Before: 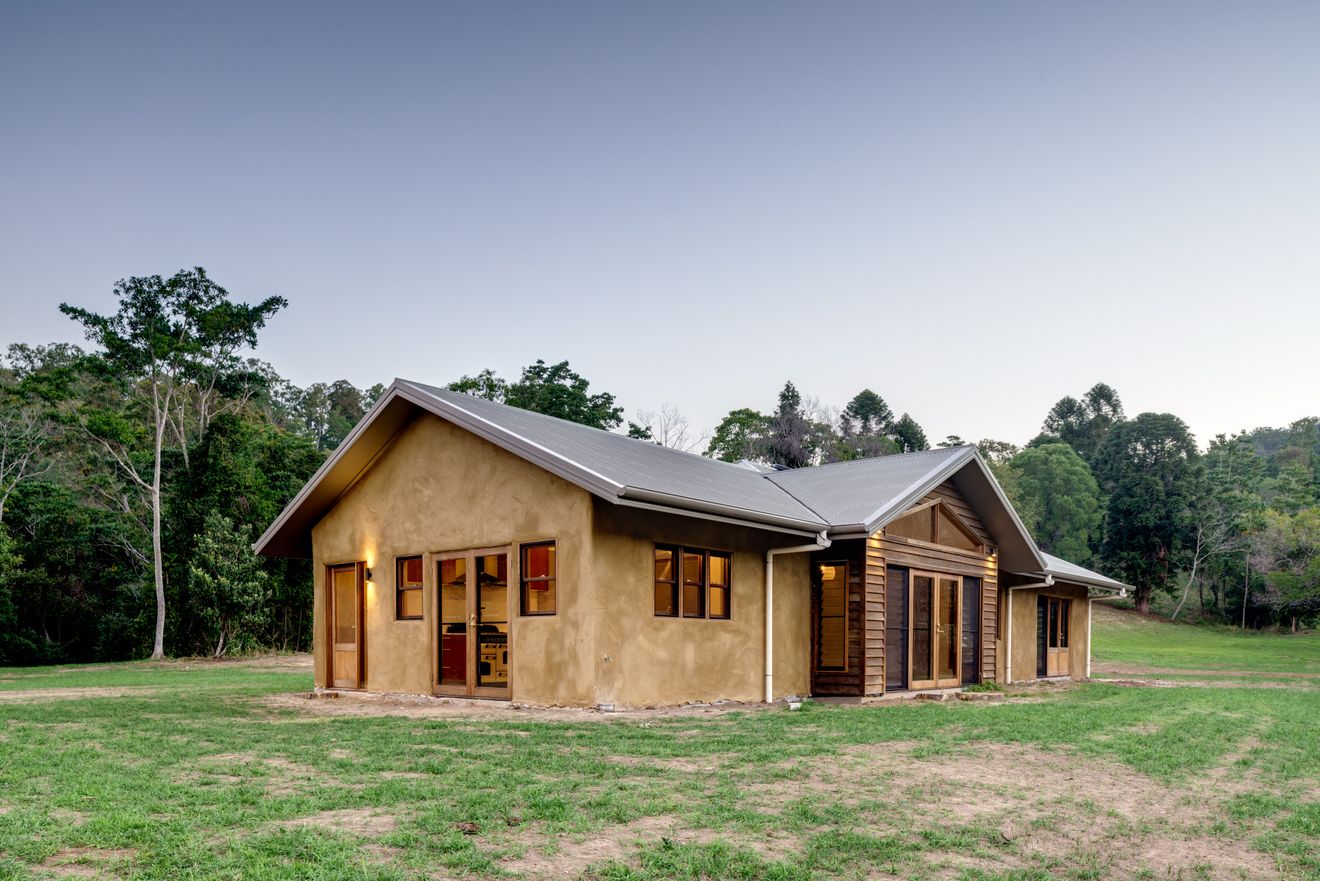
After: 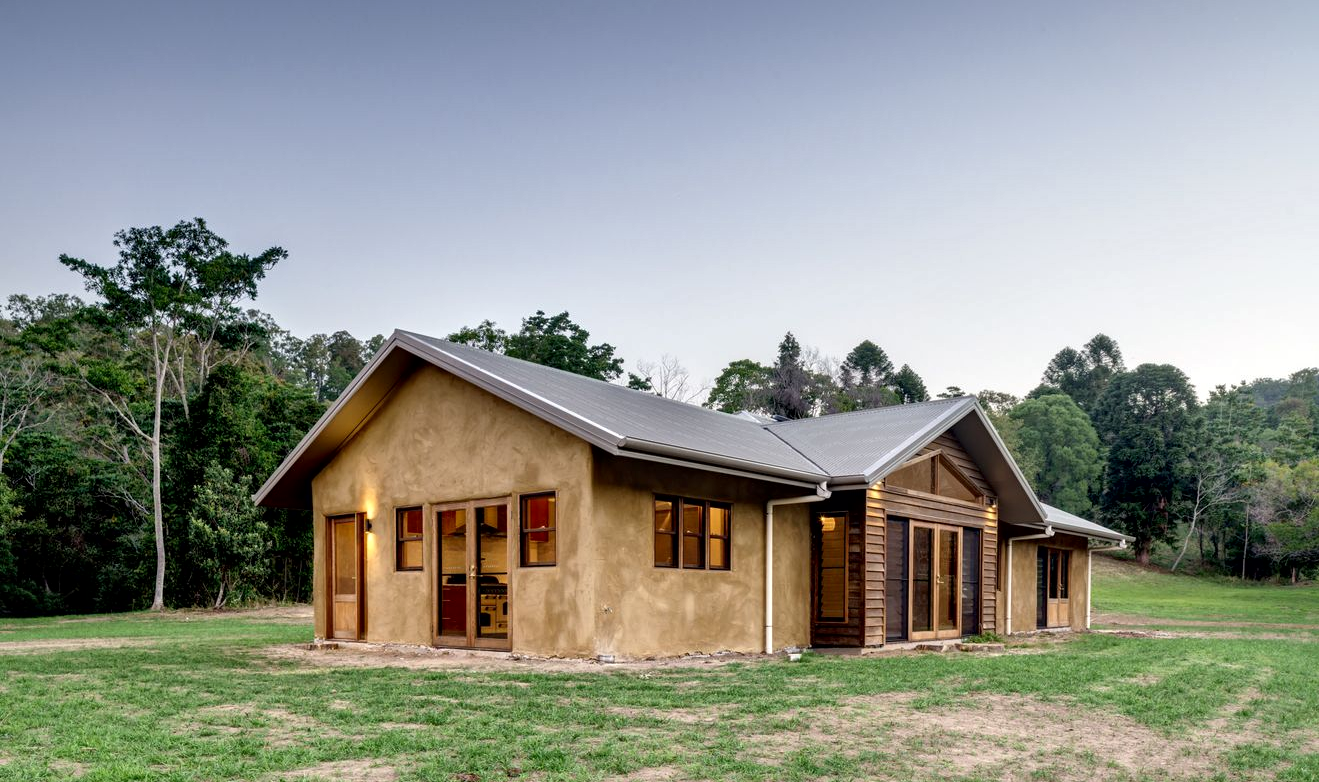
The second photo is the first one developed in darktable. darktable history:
crop and rotate: top 5.609%, bottom 5.609%
exposure: compensate highlight preservation false
local contrast: mode bilateral grid, contrast 20, coarseness 50, detail 141%, midtone range 0.2
